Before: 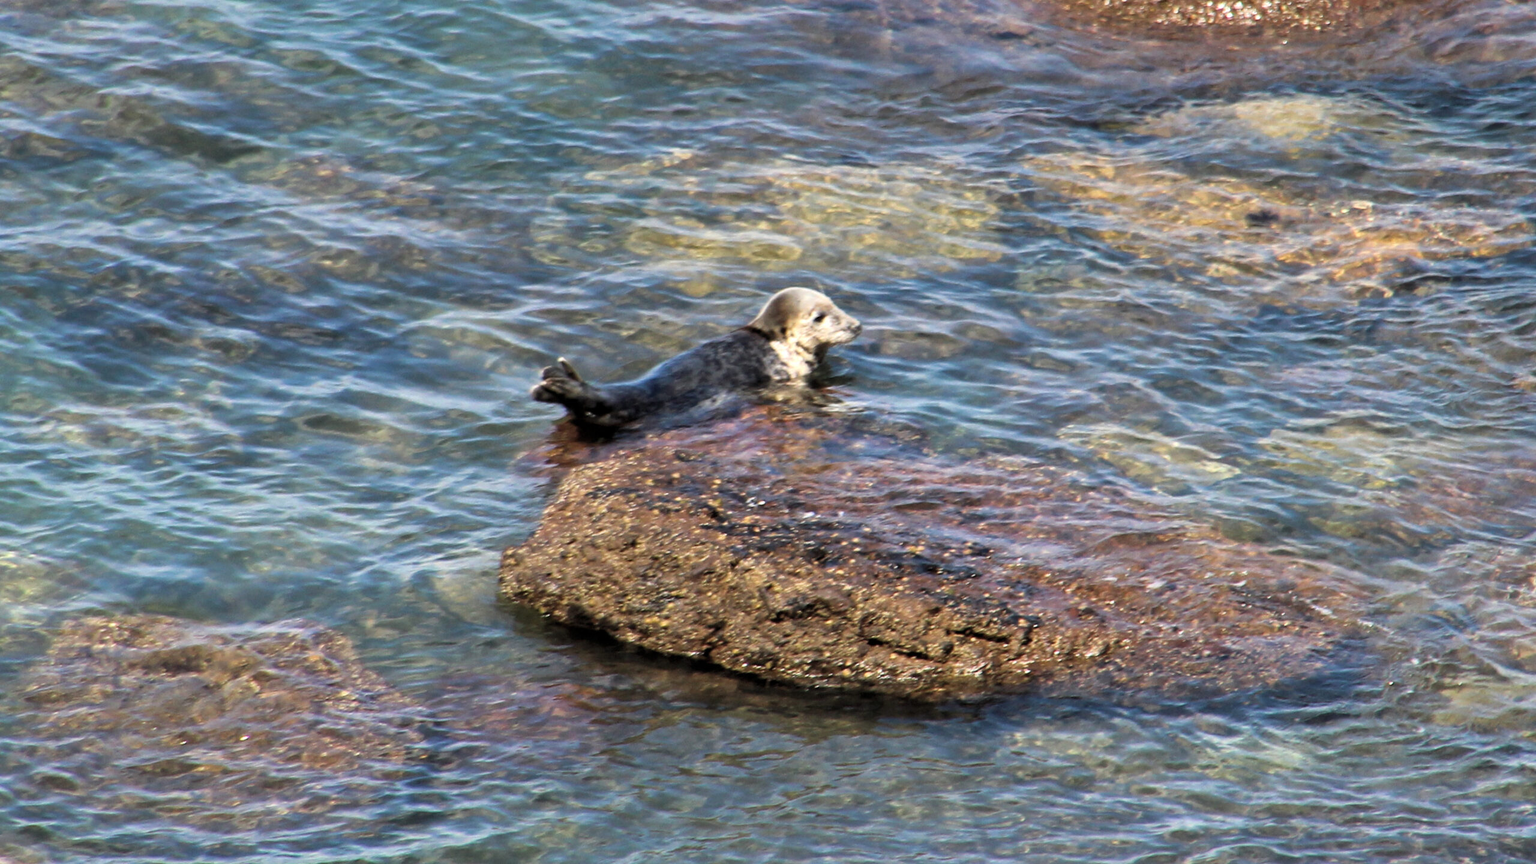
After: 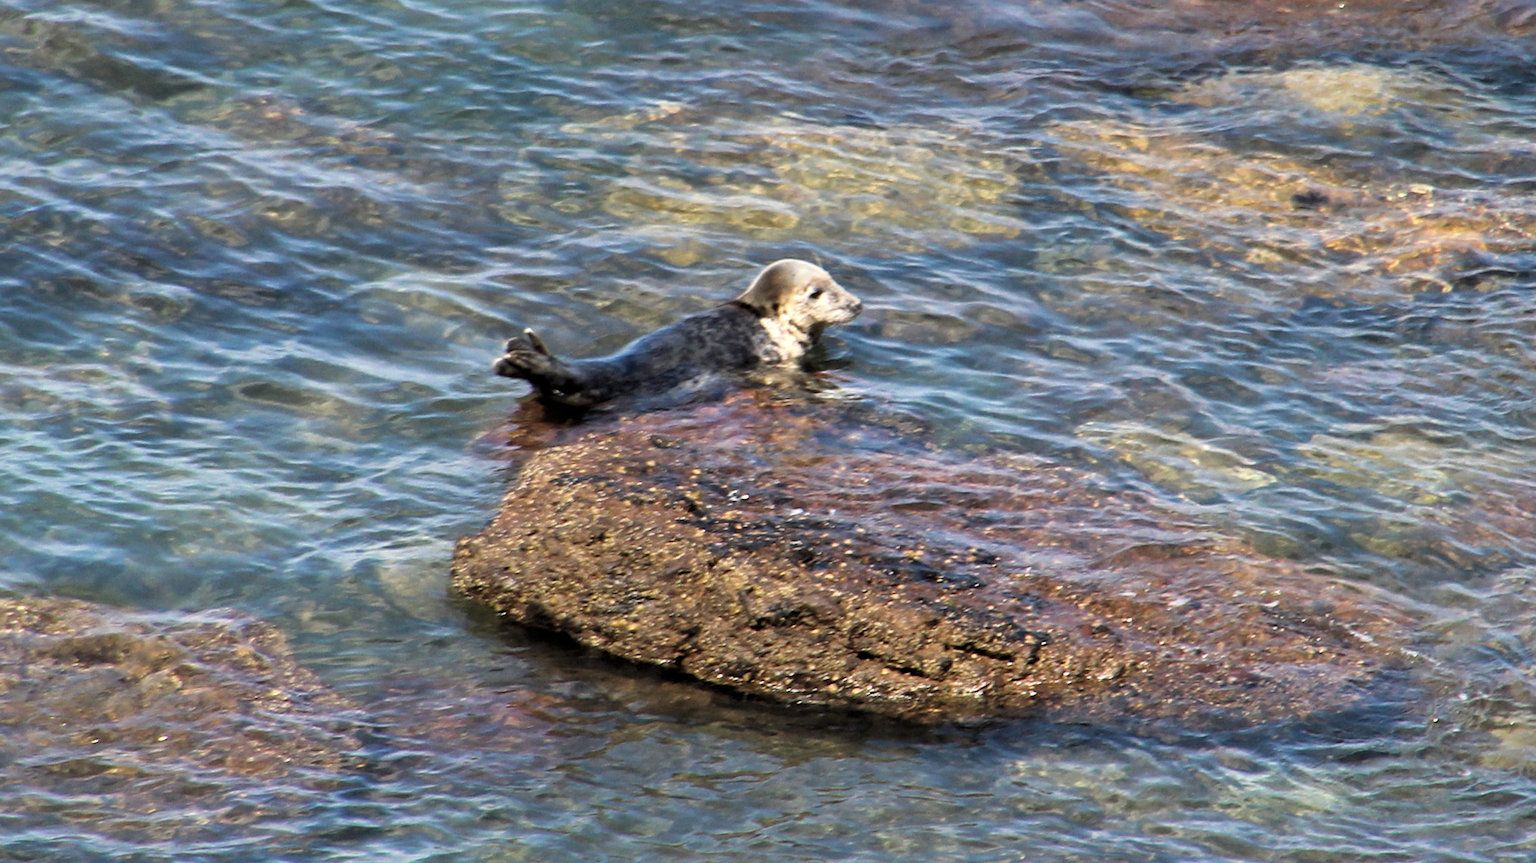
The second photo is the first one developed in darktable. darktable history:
sharpen: amount 0.205
crop and rotate: angle -1.92°, left 3.108%, top 3.804%, right 1.377%, bottom 0.706%
